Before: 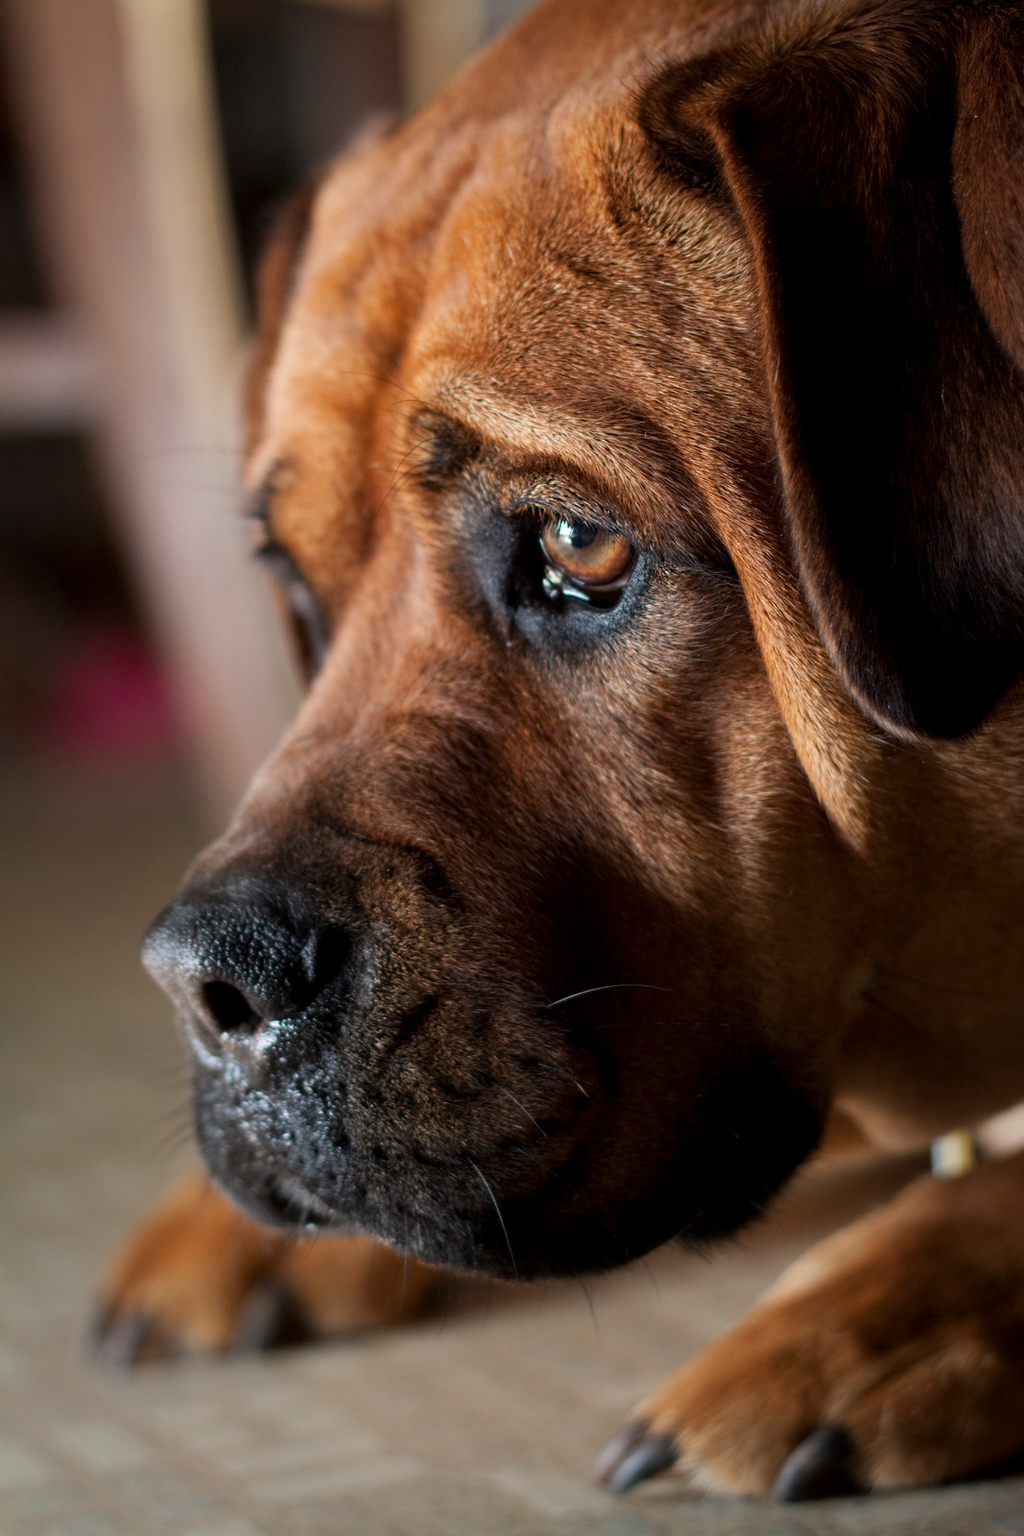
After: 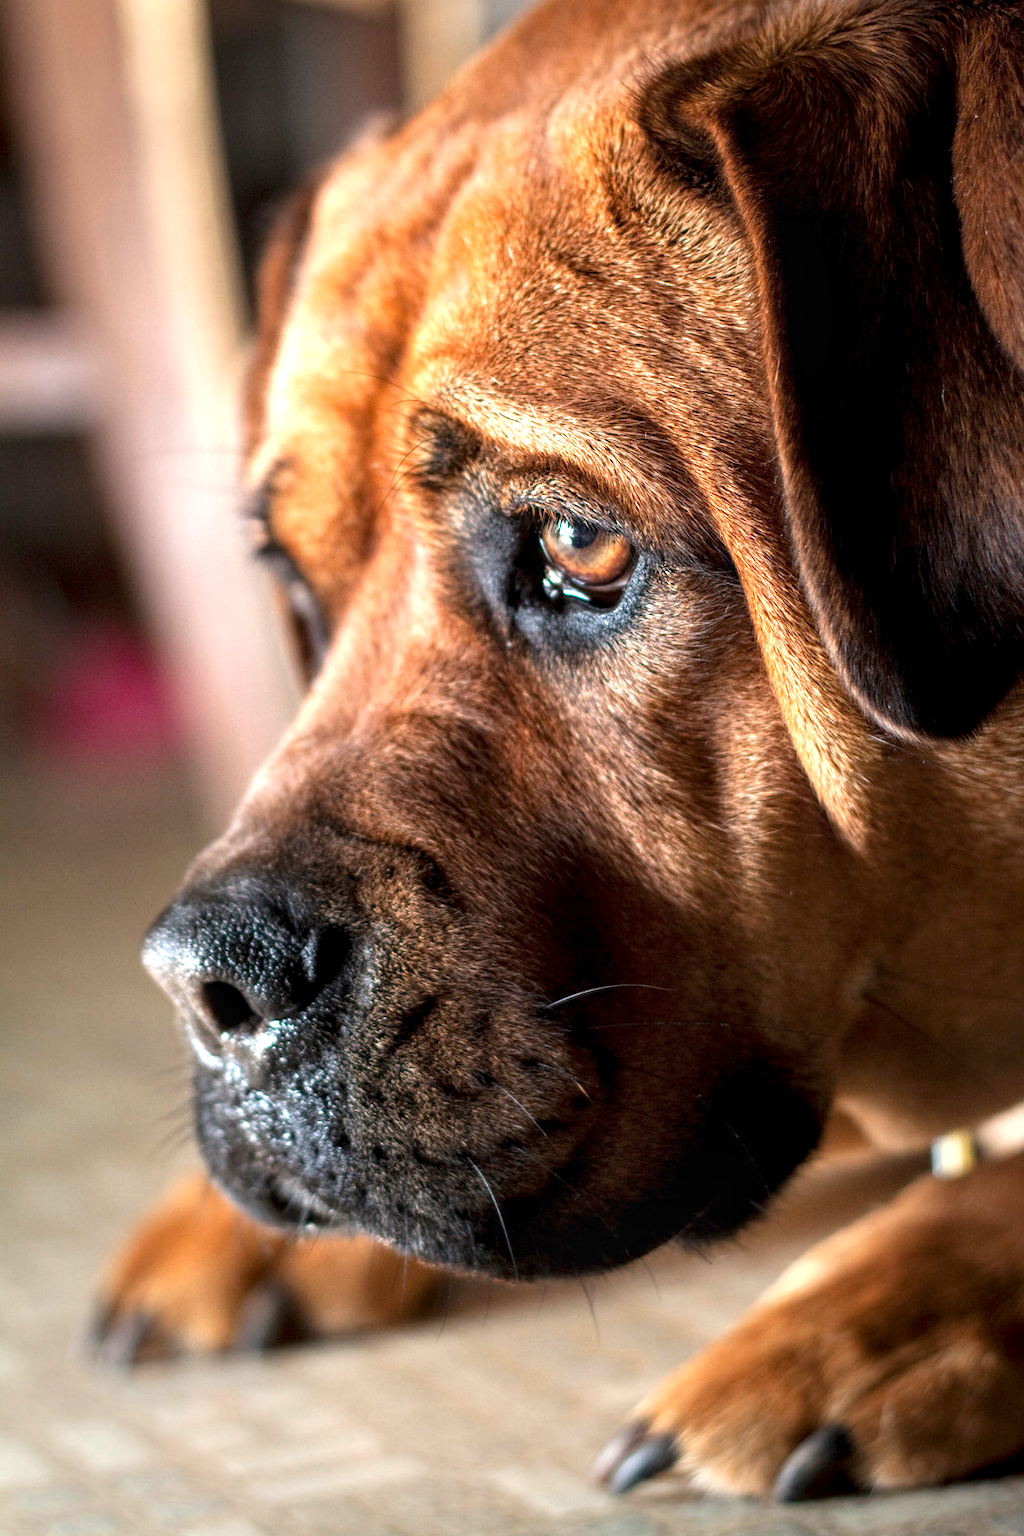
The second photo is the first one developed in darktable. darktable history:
exposure: black level correction 0, exposure 1.199 EV, compensate highlight preservation false
local contrast: on, module defaults
